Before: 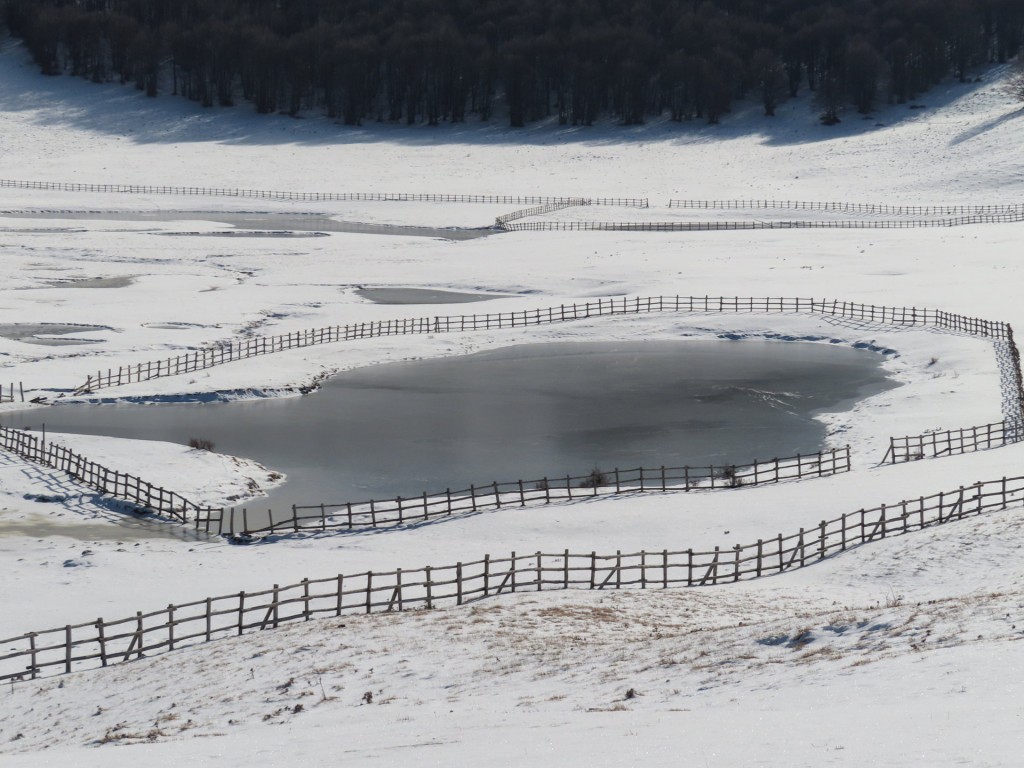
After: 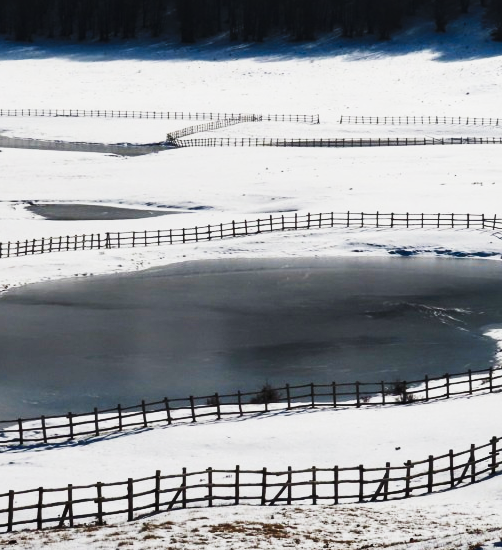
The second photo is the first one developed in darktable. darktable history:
tone curve: curves: ch0 [(0, 0) (0.236, 0.124) (0.373, 0.304) (0.542, 0.593) (0.737, 0.873) (1, 1)]; ch1 [(0, 0) (0.399, 0.328) (0.488, 0.484) (0.598, 0.624) (1, 1)]; ch2 [(0, 0) (0.448, 0.405) (0.523, 0.511) (0.592, 0.59) (1, 1)], preserve colors none
crop: left 32.193%, top 10.938%, right 18.707%, bottom 17.403%
shadows and highlights: white point adjustment 0.123, highlights -70.95, soften with gaussian
levels: levels [0, 0.492, 0.984]
